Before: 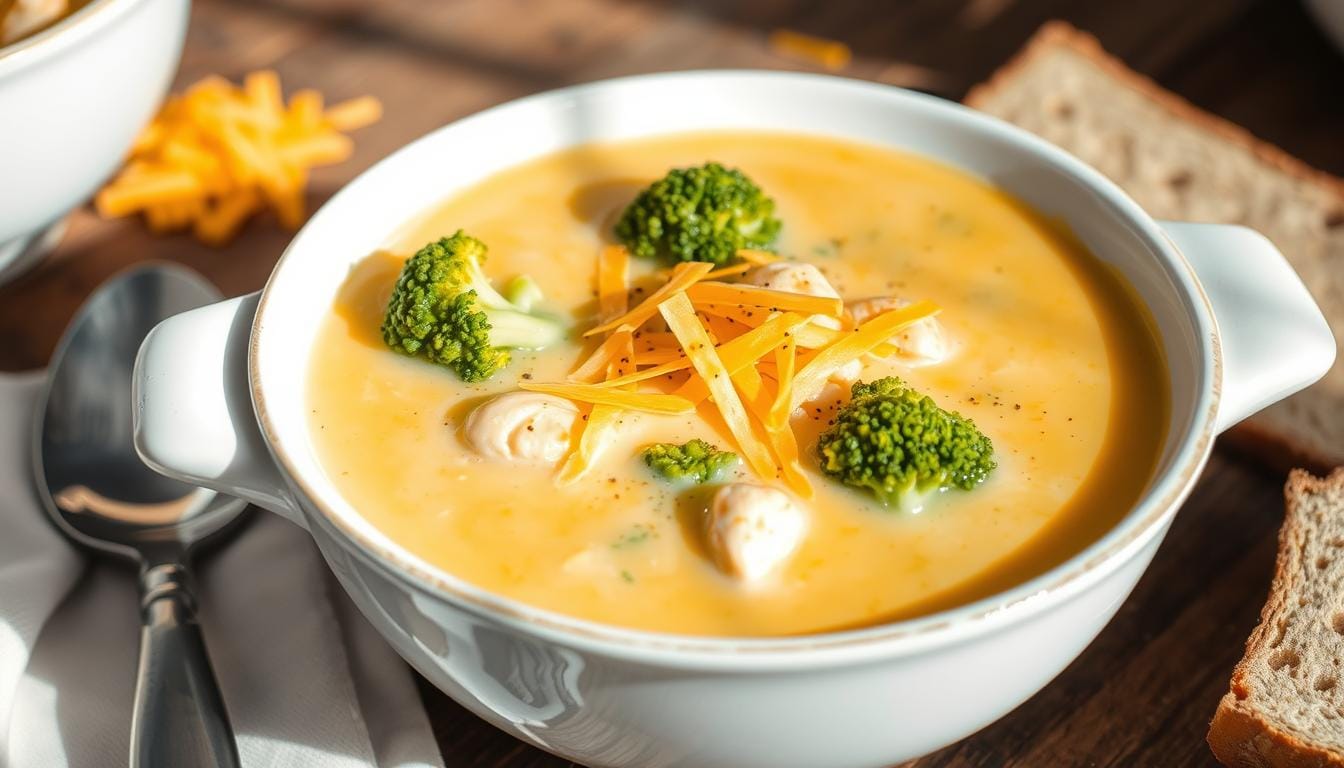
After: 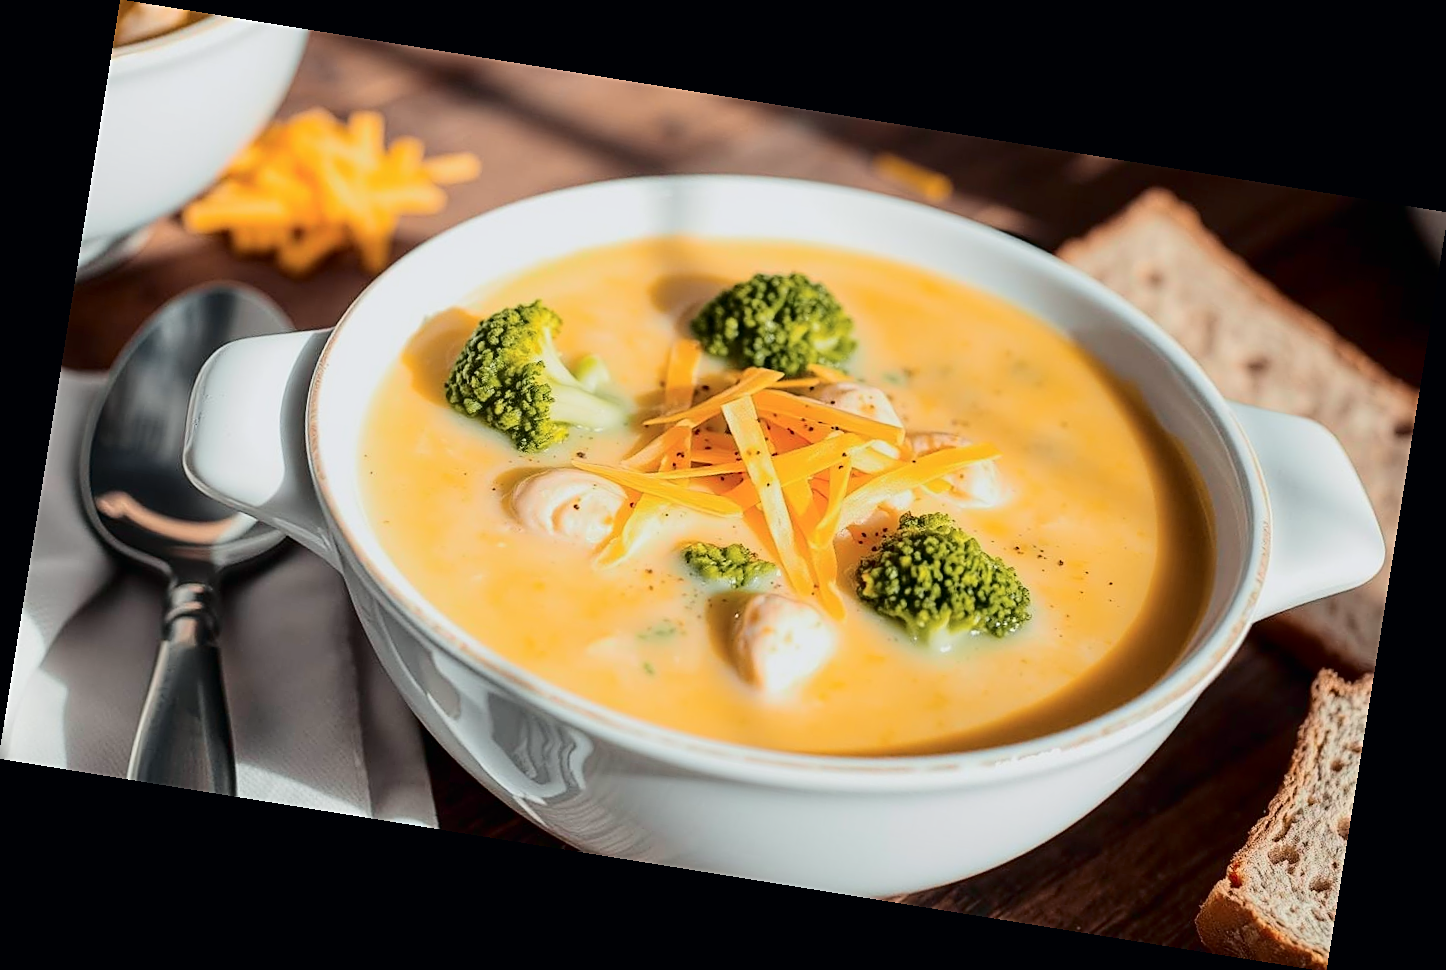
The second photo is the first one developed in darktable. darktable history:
rotate and perspective: rotation 9.12°, automatic cropping off
tone curve: curves: ch0 [(0, 0) (0.049, 0.01) (0.154, 0.081) (0.491, 0.519) (0.748, 0.765) (1, 0.919)]; ch1 [(0, 0) (0.172, 0.123) (0.317, 0.272) (0.391, 0.424) (0.499, 0.497) (0.531, 0.541) (0.615, 0.608) (0.741, 0.783) (1, 1)]; ch2 [(0, 0) (0.411, 0.424) (0.483, 0.478) (0.546, 0.532) (0.652, 0.633) (1, 1)], color space Lab, independent channels, preserve colors none
sharpen: on, module defaults
crop and rotate: left 0.126%
